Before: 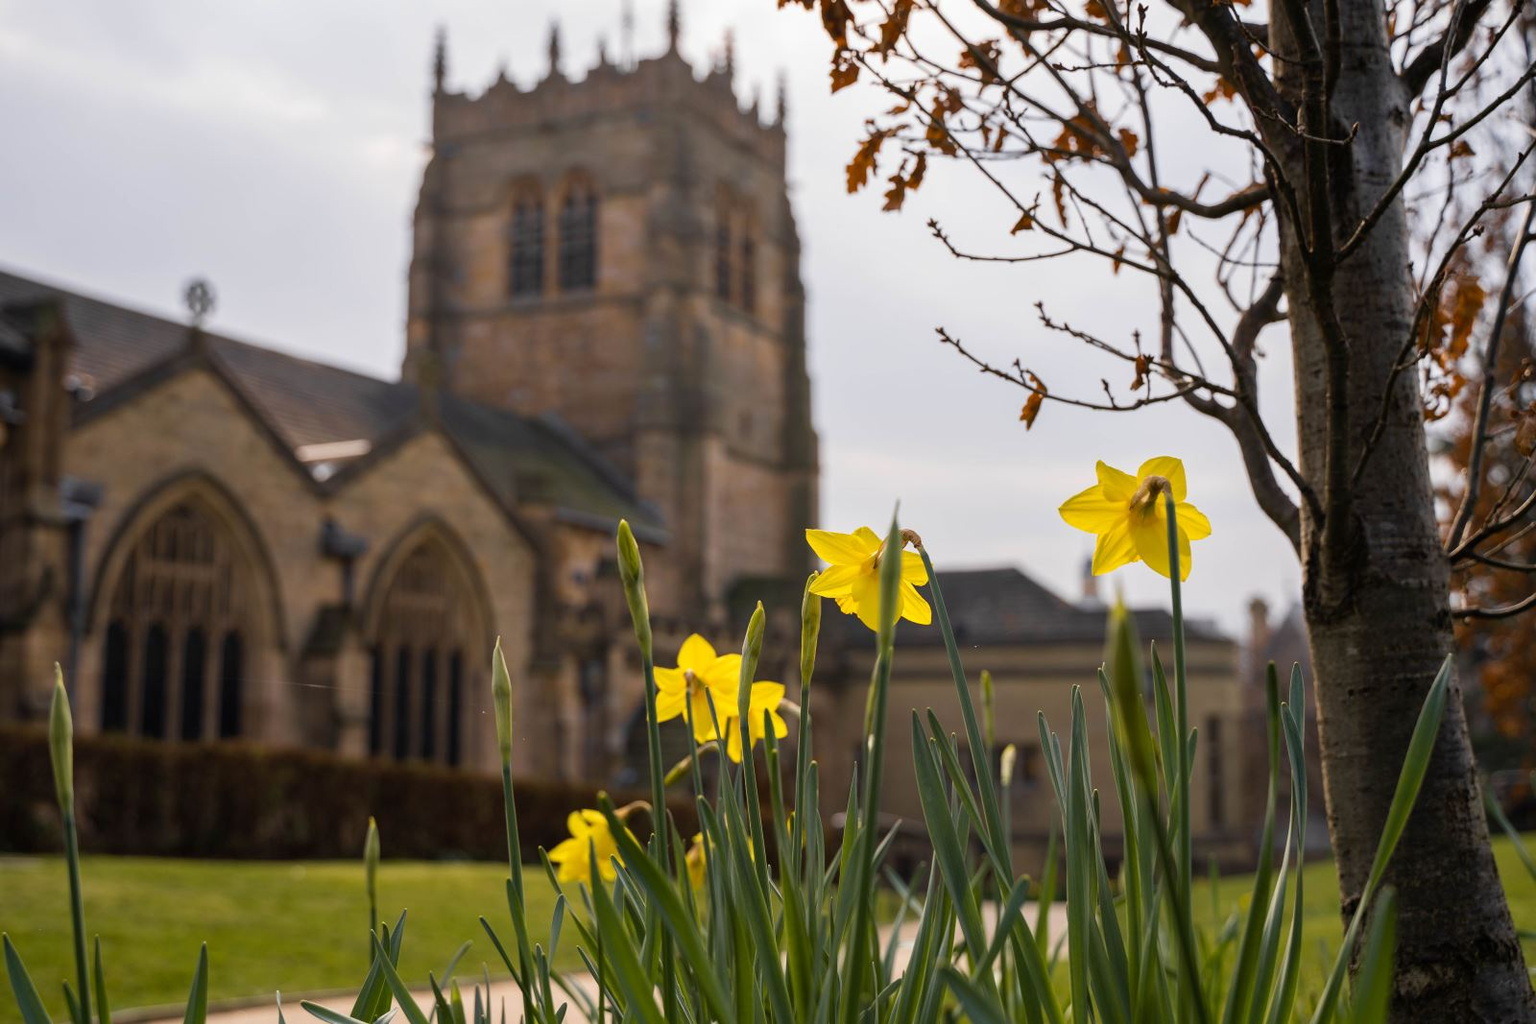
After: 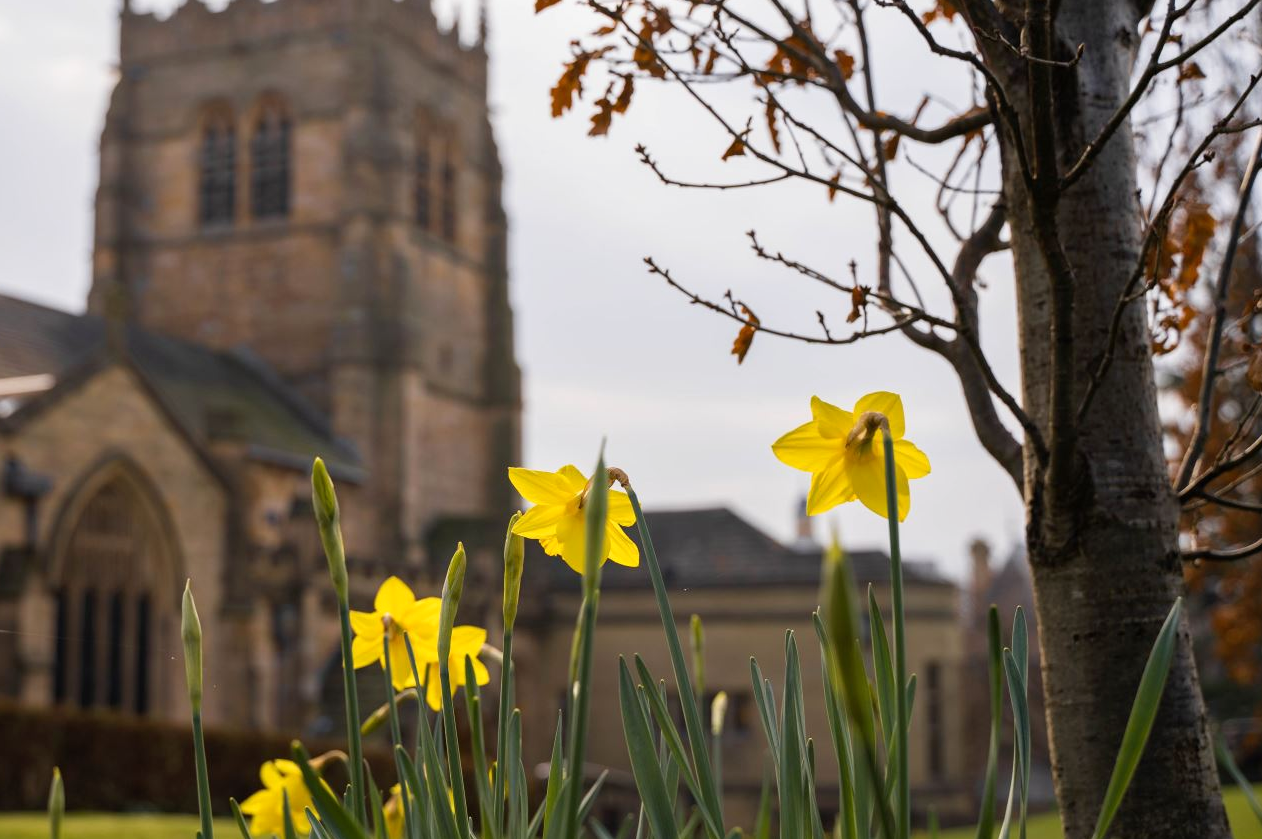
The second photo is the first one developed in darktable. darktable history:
tone curve: curves: ch0 [(0, 0) (0.003, 0.003) (0.011, 0.011) (0.025, 0.026) (0.044, 0.046) (0.069, 0.071) (0.1, 0.103) (0.136, 0.14) (0.177, 0.183) (0.224, 0.231) (0.277, 0.286) (0.335, 0.346) (0.399, 0.412) (0.468, 0.483) (0.543, 0.56) (0.623, 0.643) (0.709, 0.732) (0.801, 0.826) (0.898, 0.917) (1, 1)], preserve colors none
crop and rotate: left 20.74%, top 7.912%, right 0.375%, bottom 13.378%
